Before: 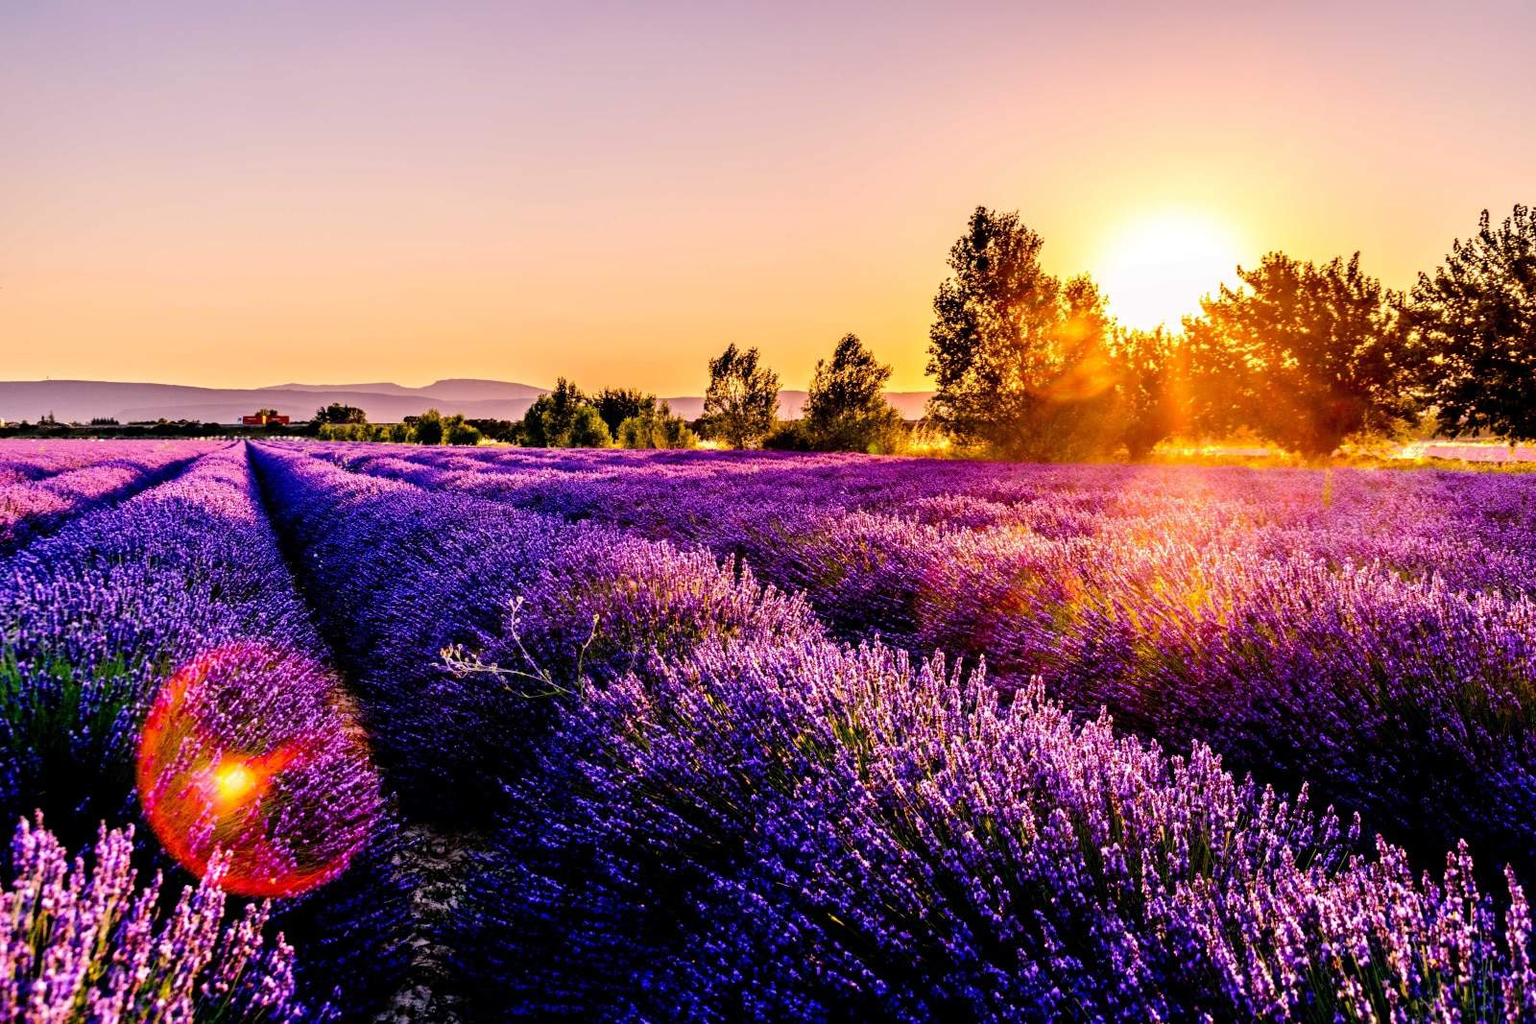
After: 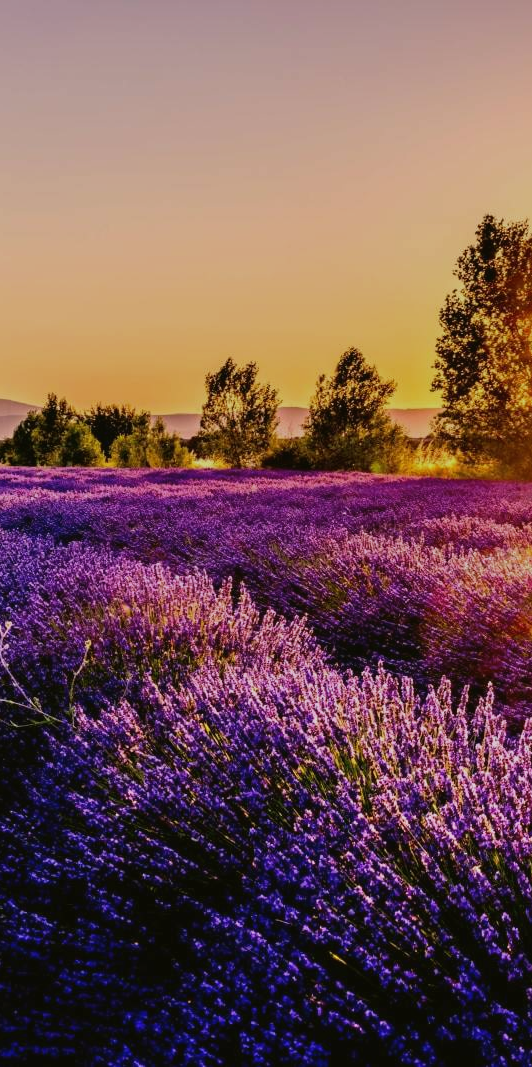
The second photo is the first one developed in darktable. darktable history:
crop: left 33.36%, right 33.36%
velvia: strength 10%
color balance: mode lift, gamma, gain (sRGB), lift [1.04, 1, 1, 0.97], gamma [1.01, 1, 1, 0.97], gain [0.96, 1, 1, 0.97]
graduated density: rotation 5.63°, offset 76.9
